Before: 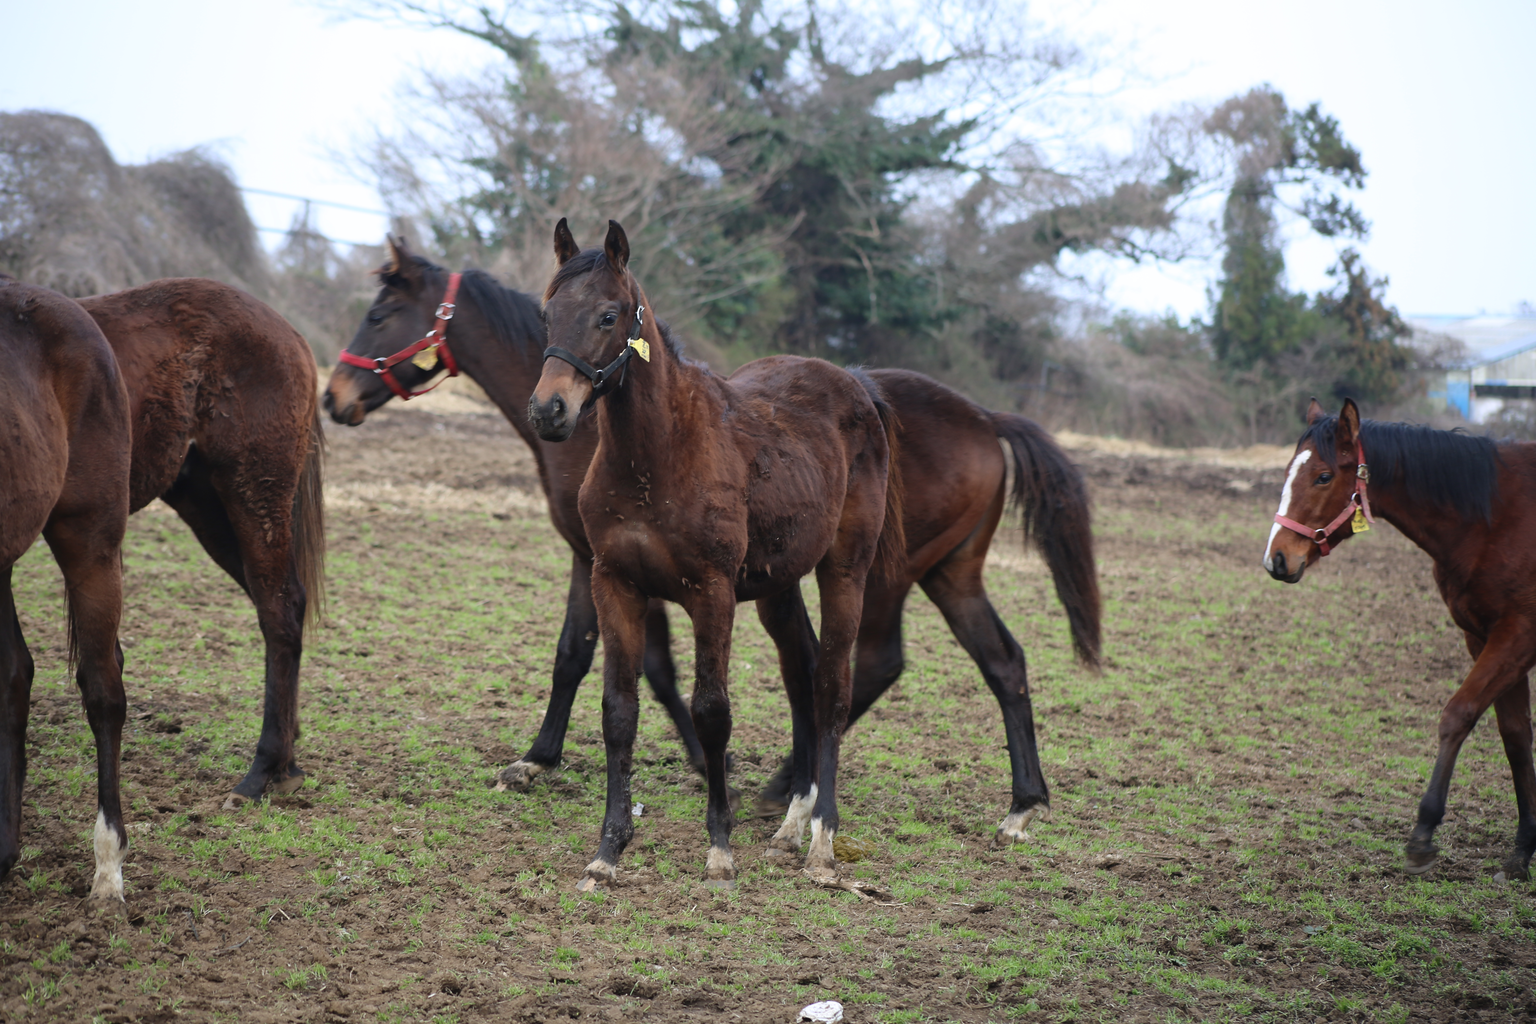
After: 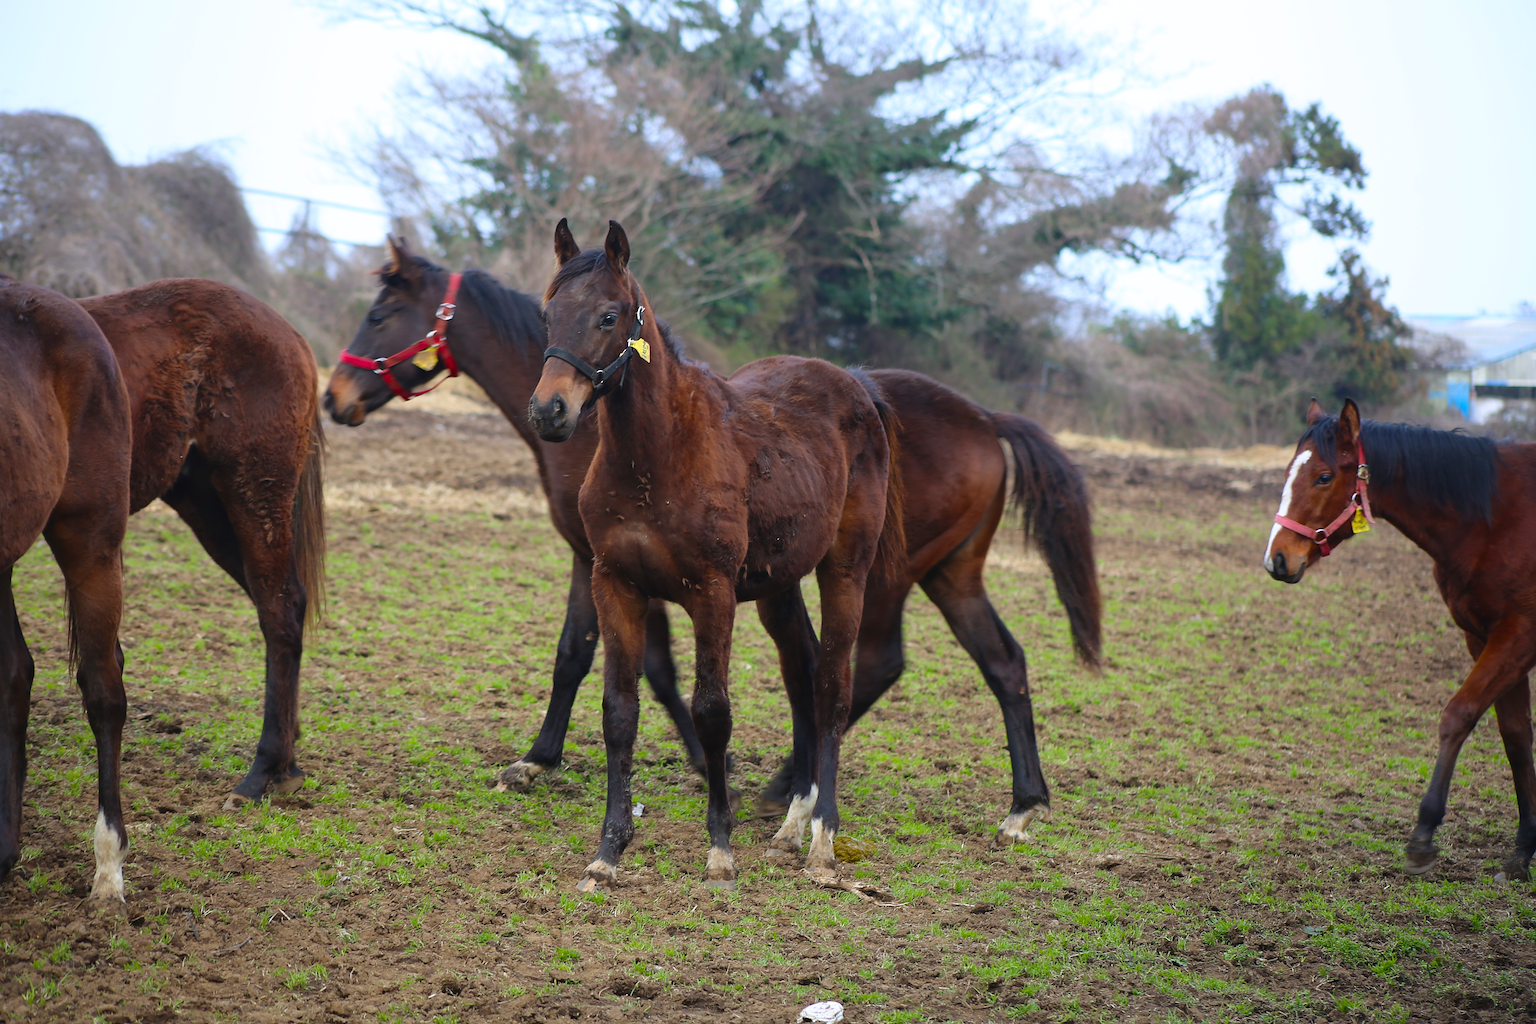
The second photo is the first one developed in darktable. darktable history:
sharpen: on, module defaults
color balance rgb: perceptual saturation grading › global saturation 40%, global vibrance 15%
